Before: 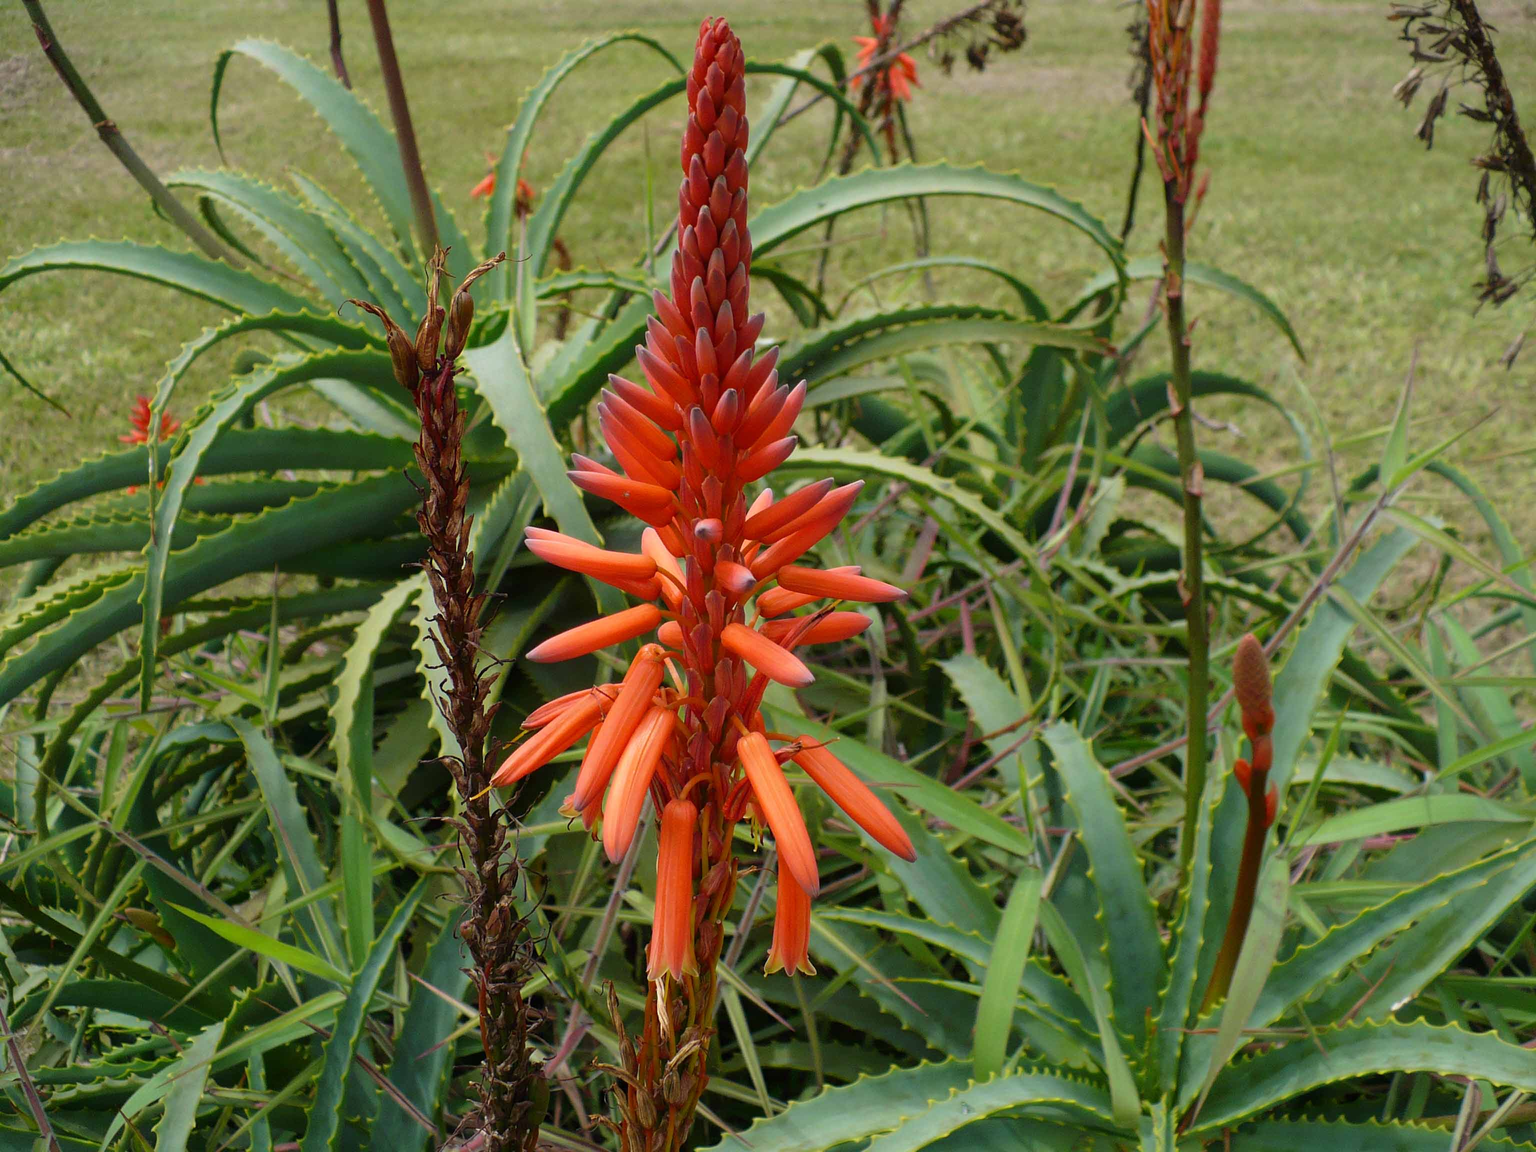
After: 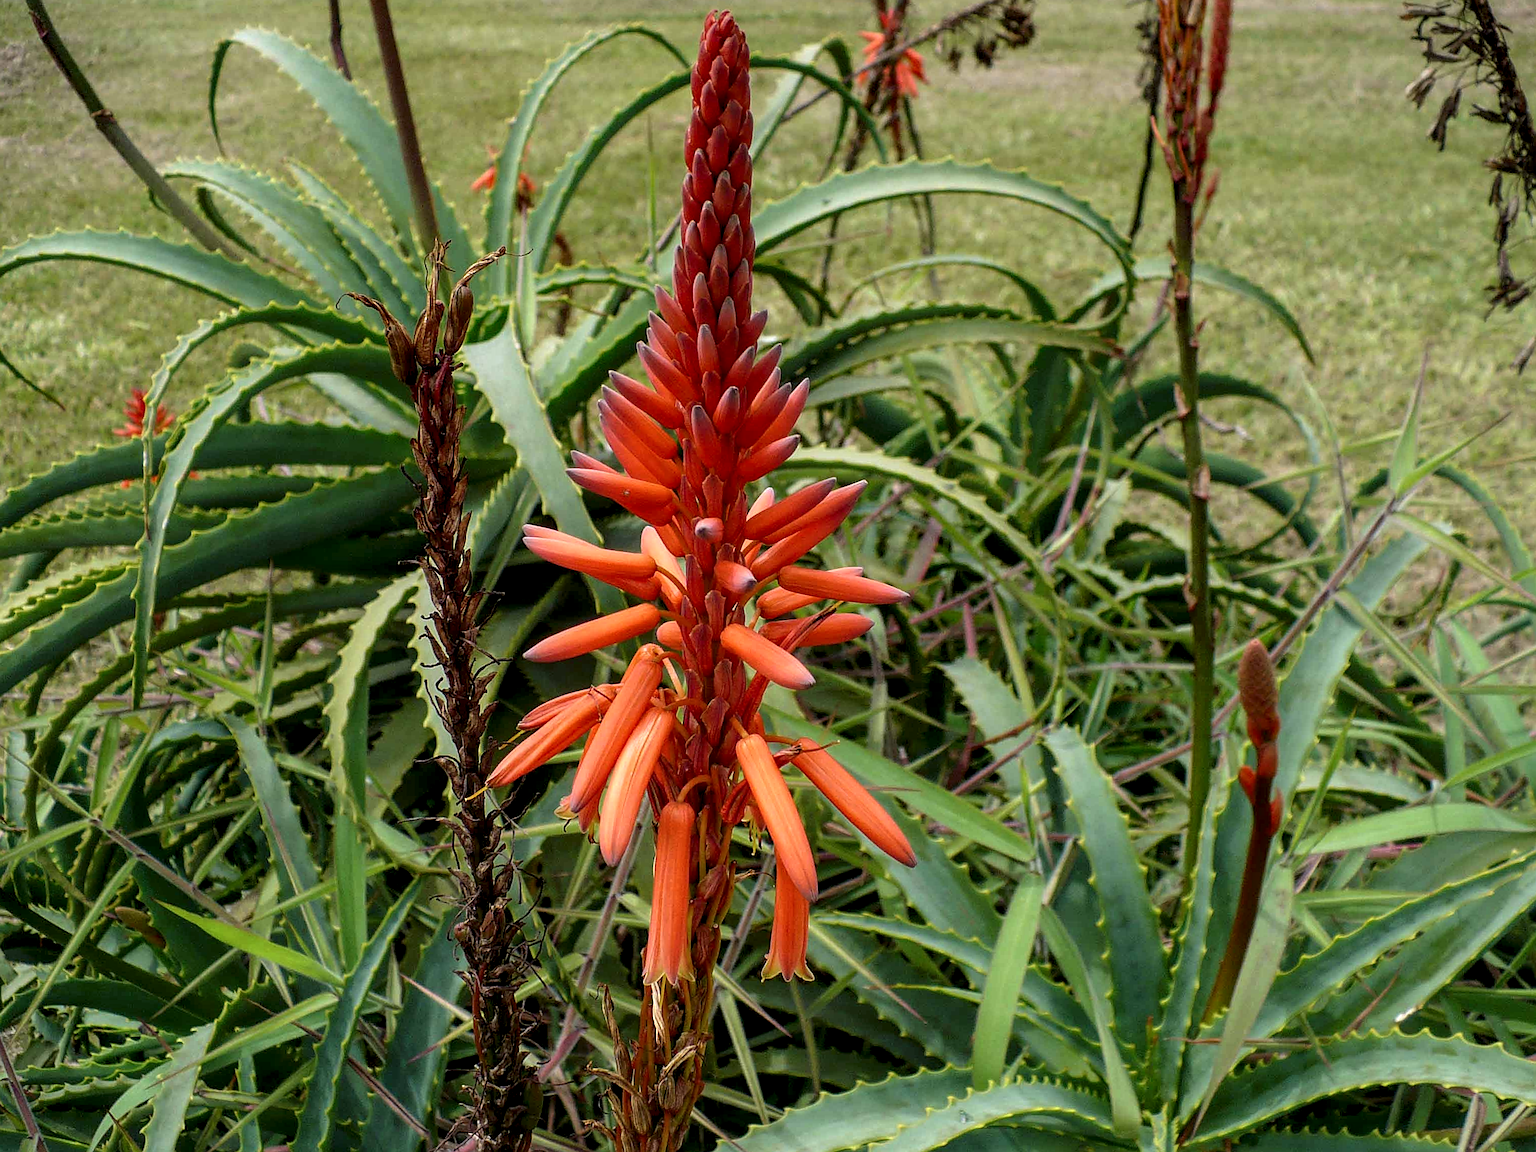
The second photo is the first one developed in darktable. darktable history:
local contrast: detail 150%
crop and rotate: angle -0.5°
sharpen: on, module defaults
